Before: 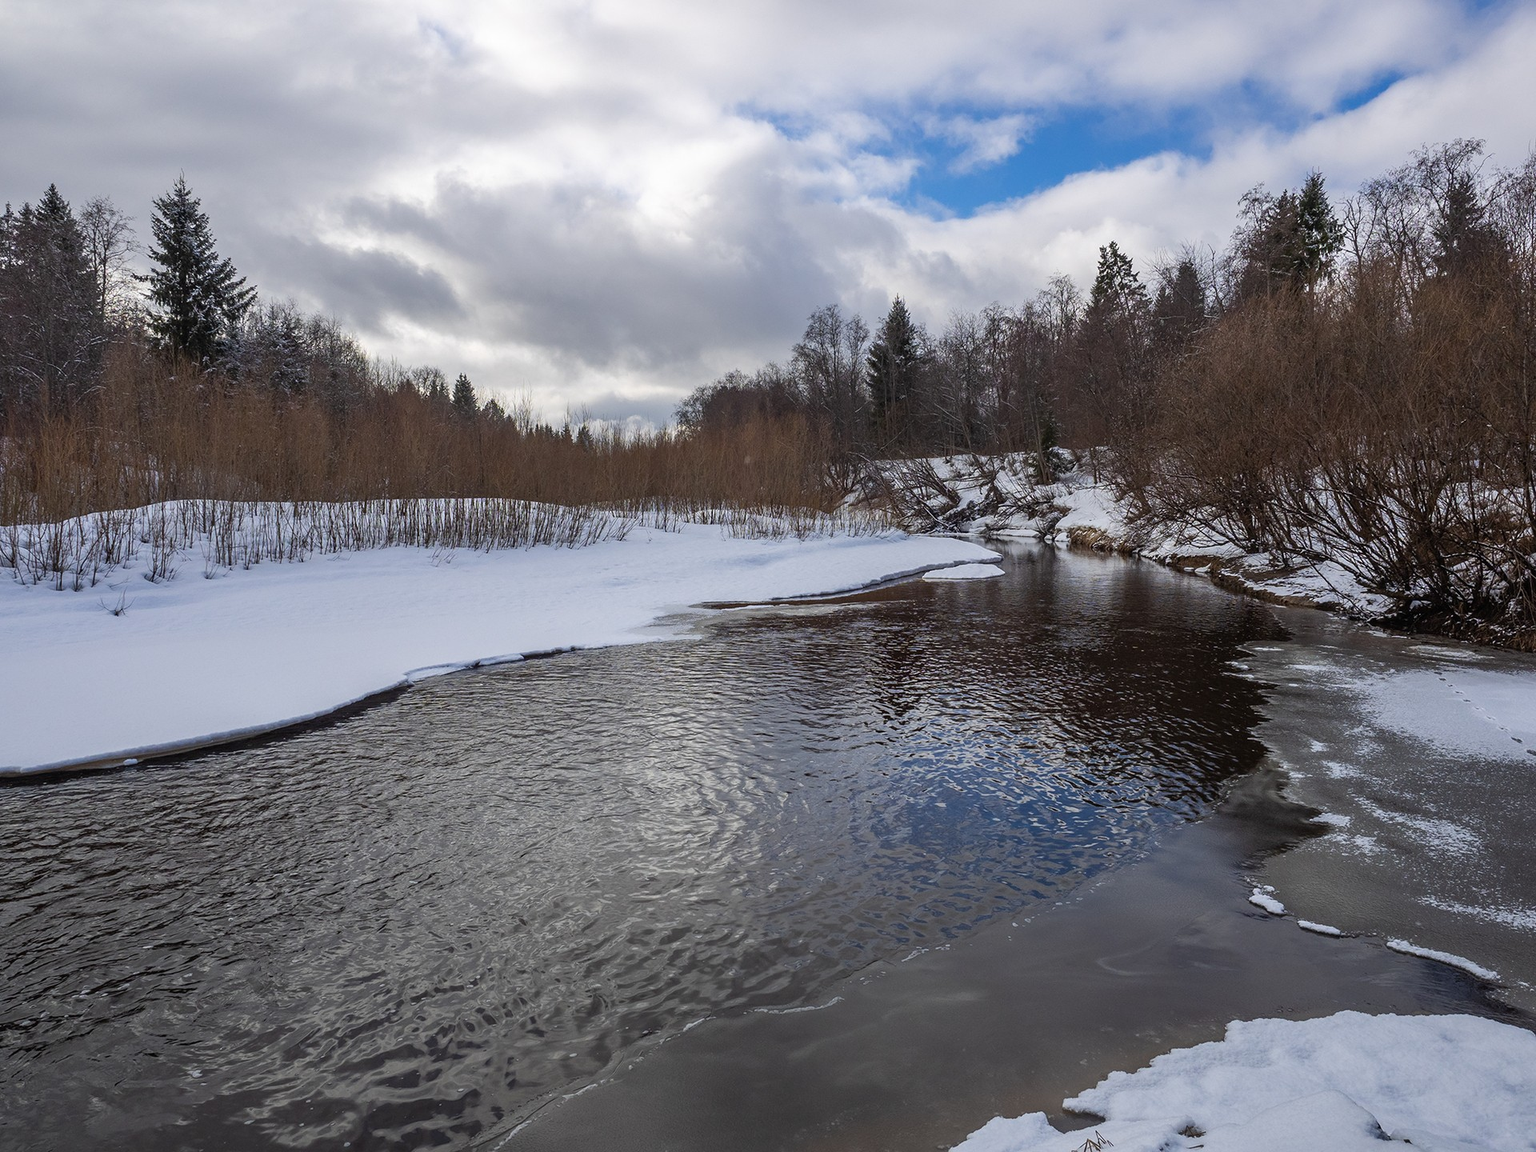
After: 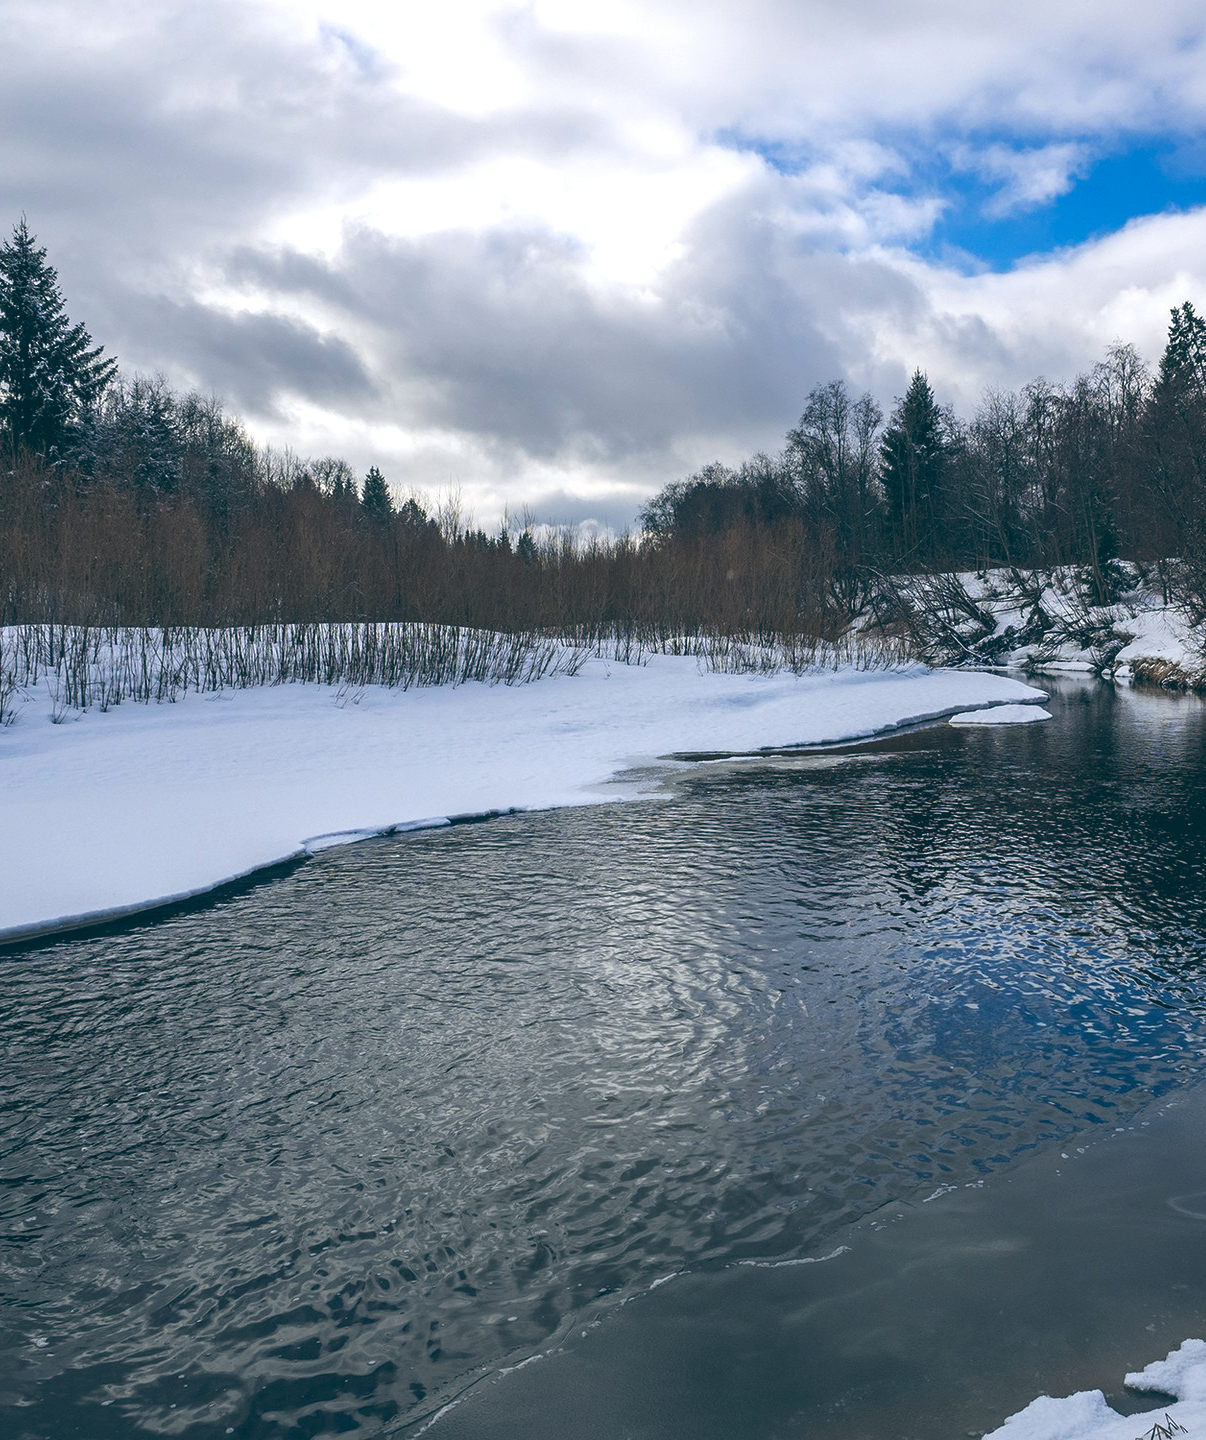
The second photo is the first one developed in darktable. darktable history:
crop: left 10.644%, right 26.528%
color balance: lift [1.016, 0.983, 1, 1.017], gamma [0.958, 1, 1, 1], gain [0.981, 1.007, 0.993, 1.002], input saturation 118.26%, contrast 13.43%, contrast fulcrum 21.62%, output saturation 82.76%
